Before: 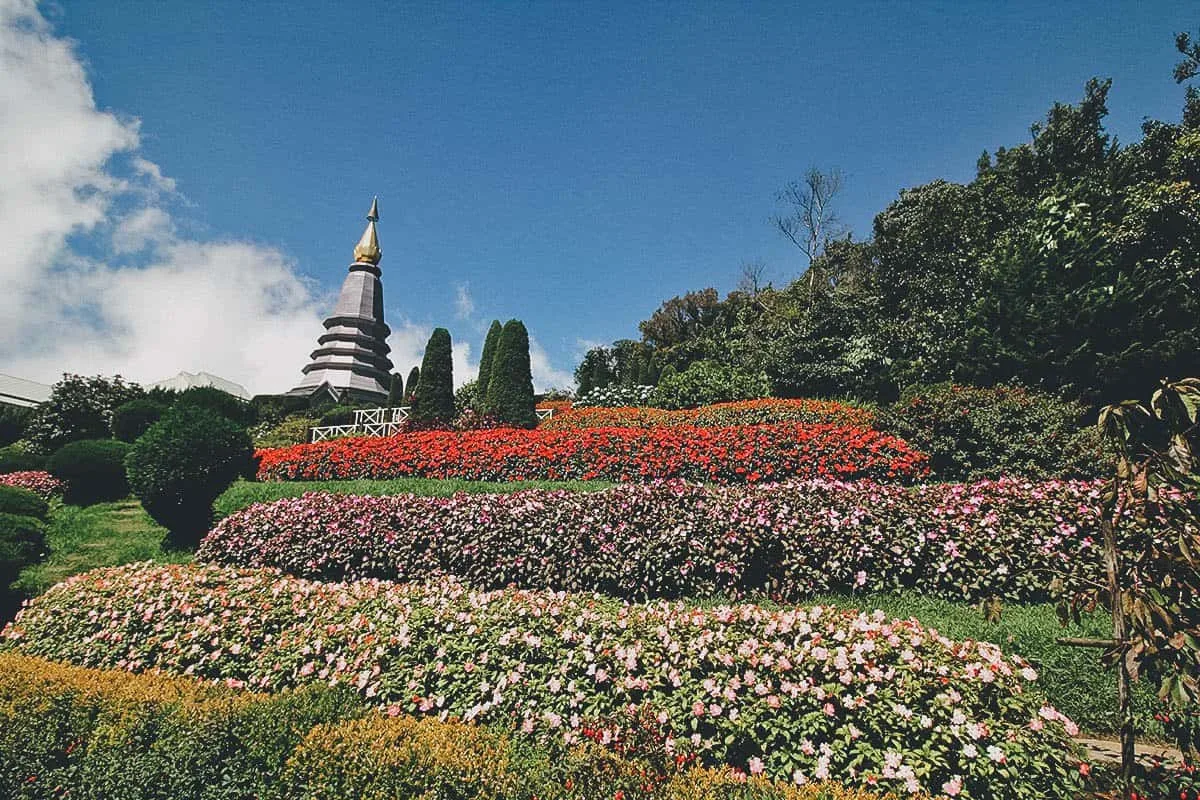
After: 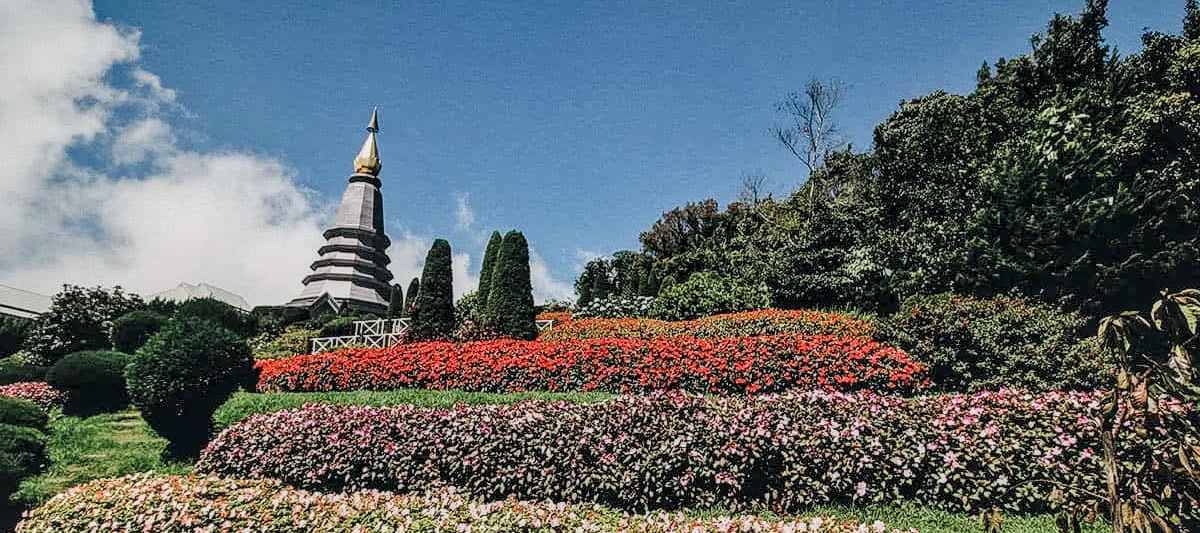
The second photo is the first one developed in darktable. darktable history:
exposure: black level correction 0, exposure 0.2 EV, compensate exposure bias true, compensate highlight preservation false
filmic rgb: black relative exposure -7.65 EV, white relative exposure 4.56 EV, hardness 3.61
local contrast: detail 160%
crop: top 11.175%, bottom 22.198%
